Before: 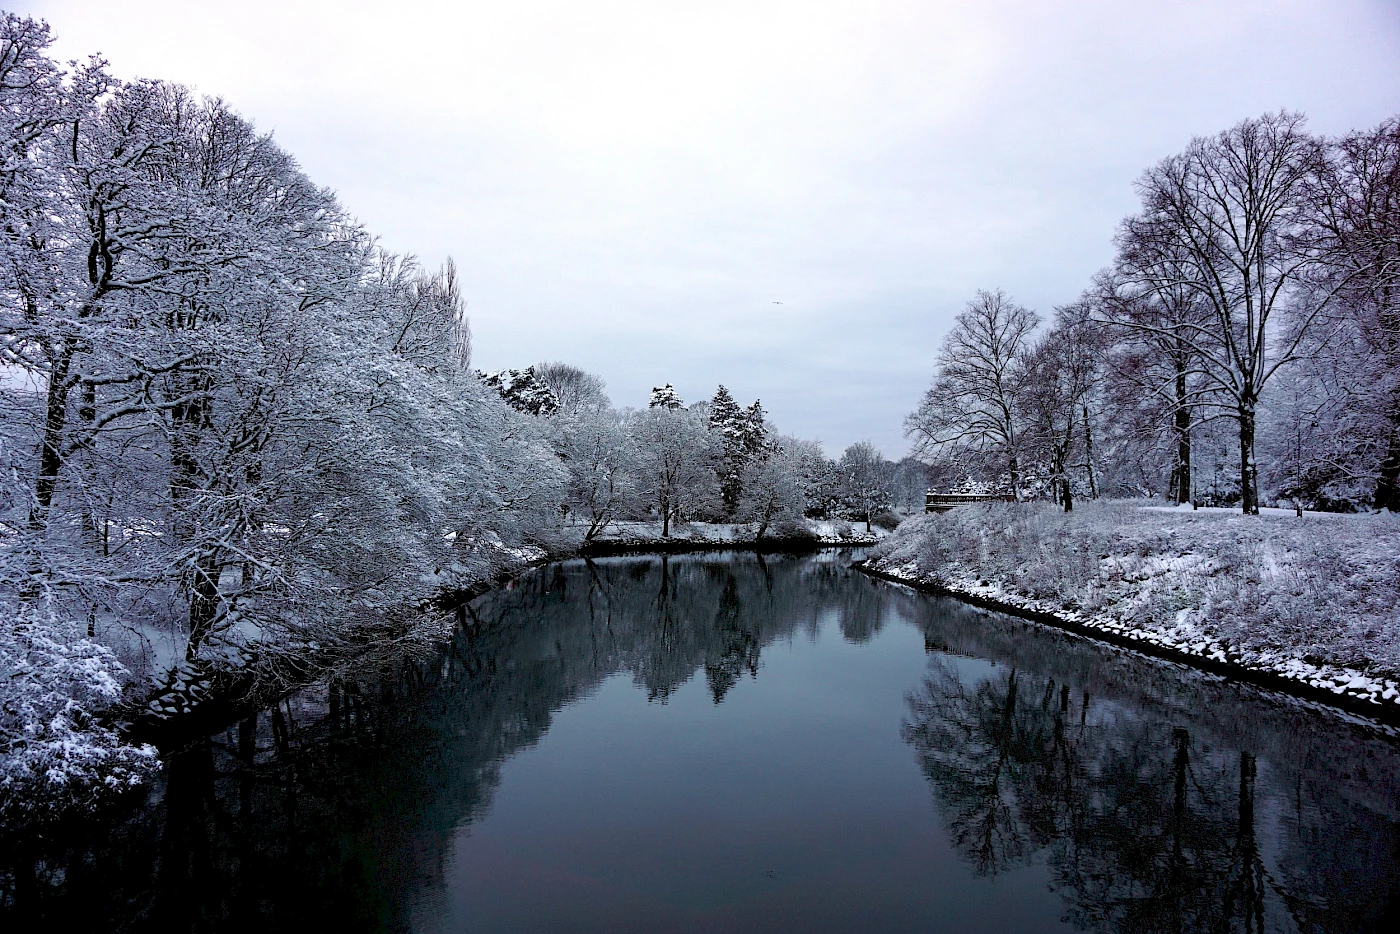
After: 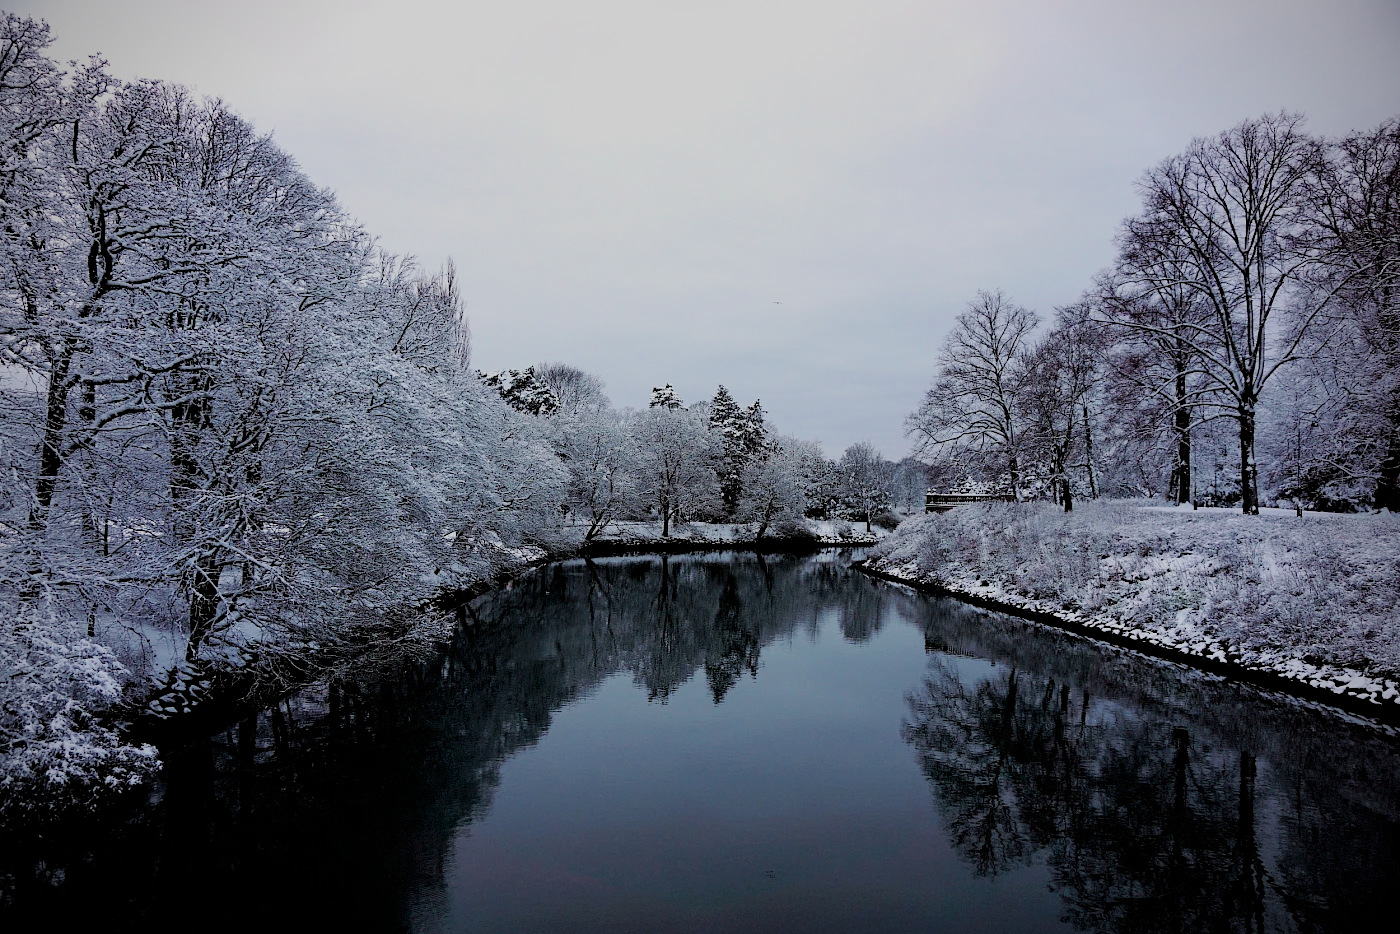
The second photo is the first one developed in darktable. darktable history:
filmic rgb: black relative exposure -7.11 EV, white relative exposure 5.35 EV, hardness 3.03
vignetting: unbound false
